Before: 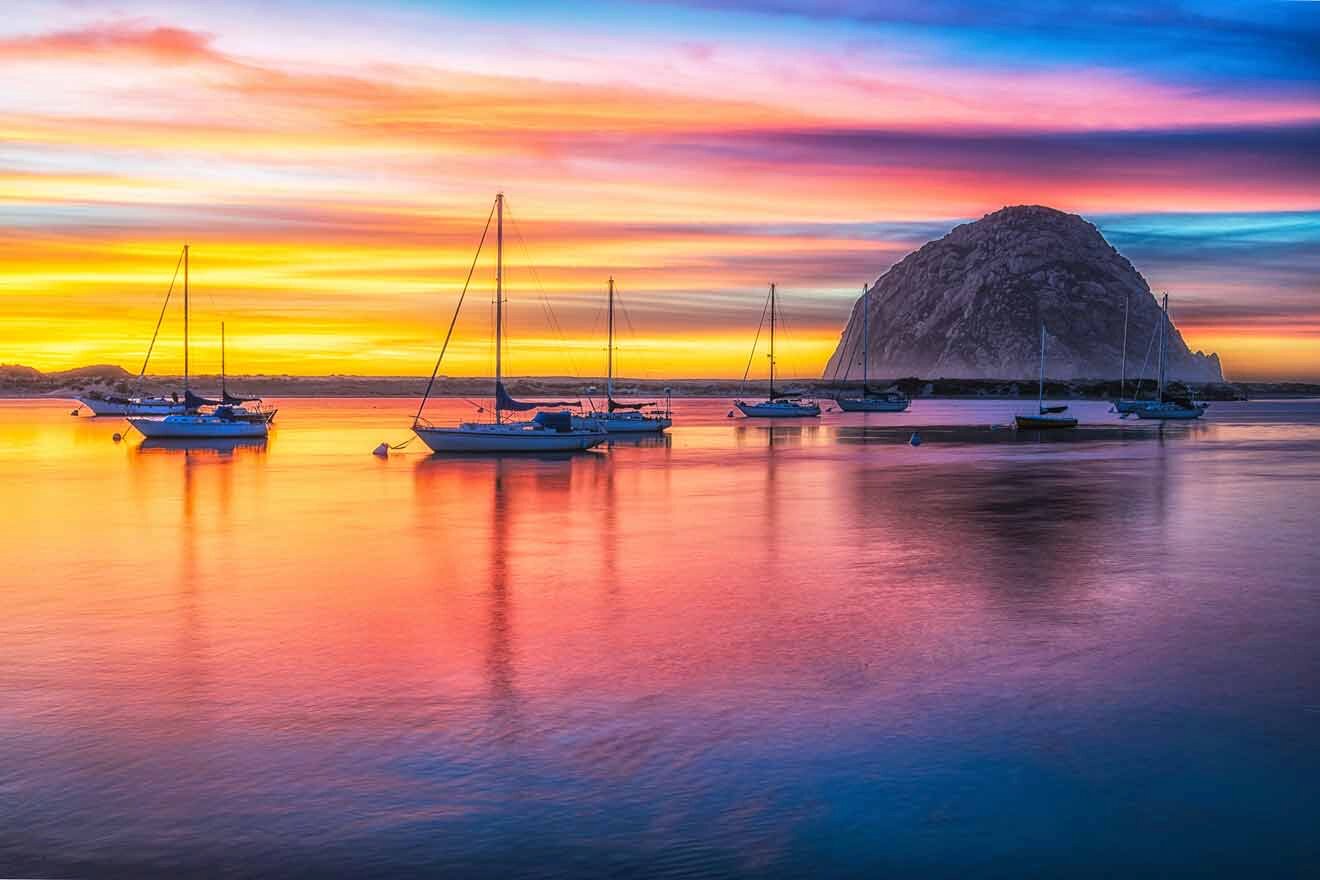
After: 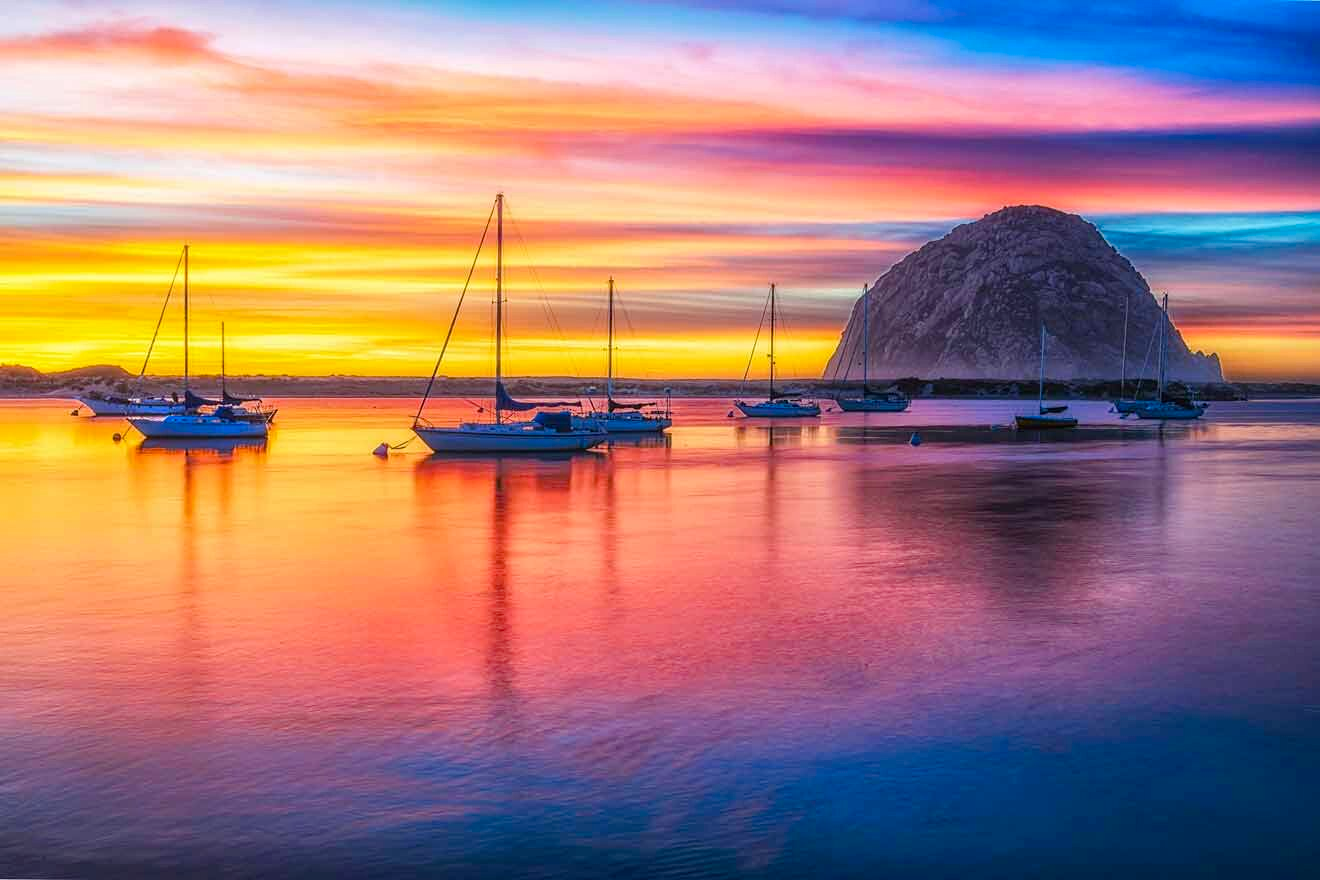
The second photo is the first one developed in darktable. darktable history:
color balance rgb: linear chroma grading › global chroma 0.632%, perceptual saturation grading › global saturation 15.7%, perceptual saturation grading › highlights -19.556%, perceptual saturation grading › shadows 19.481%, global vibrance 20%
